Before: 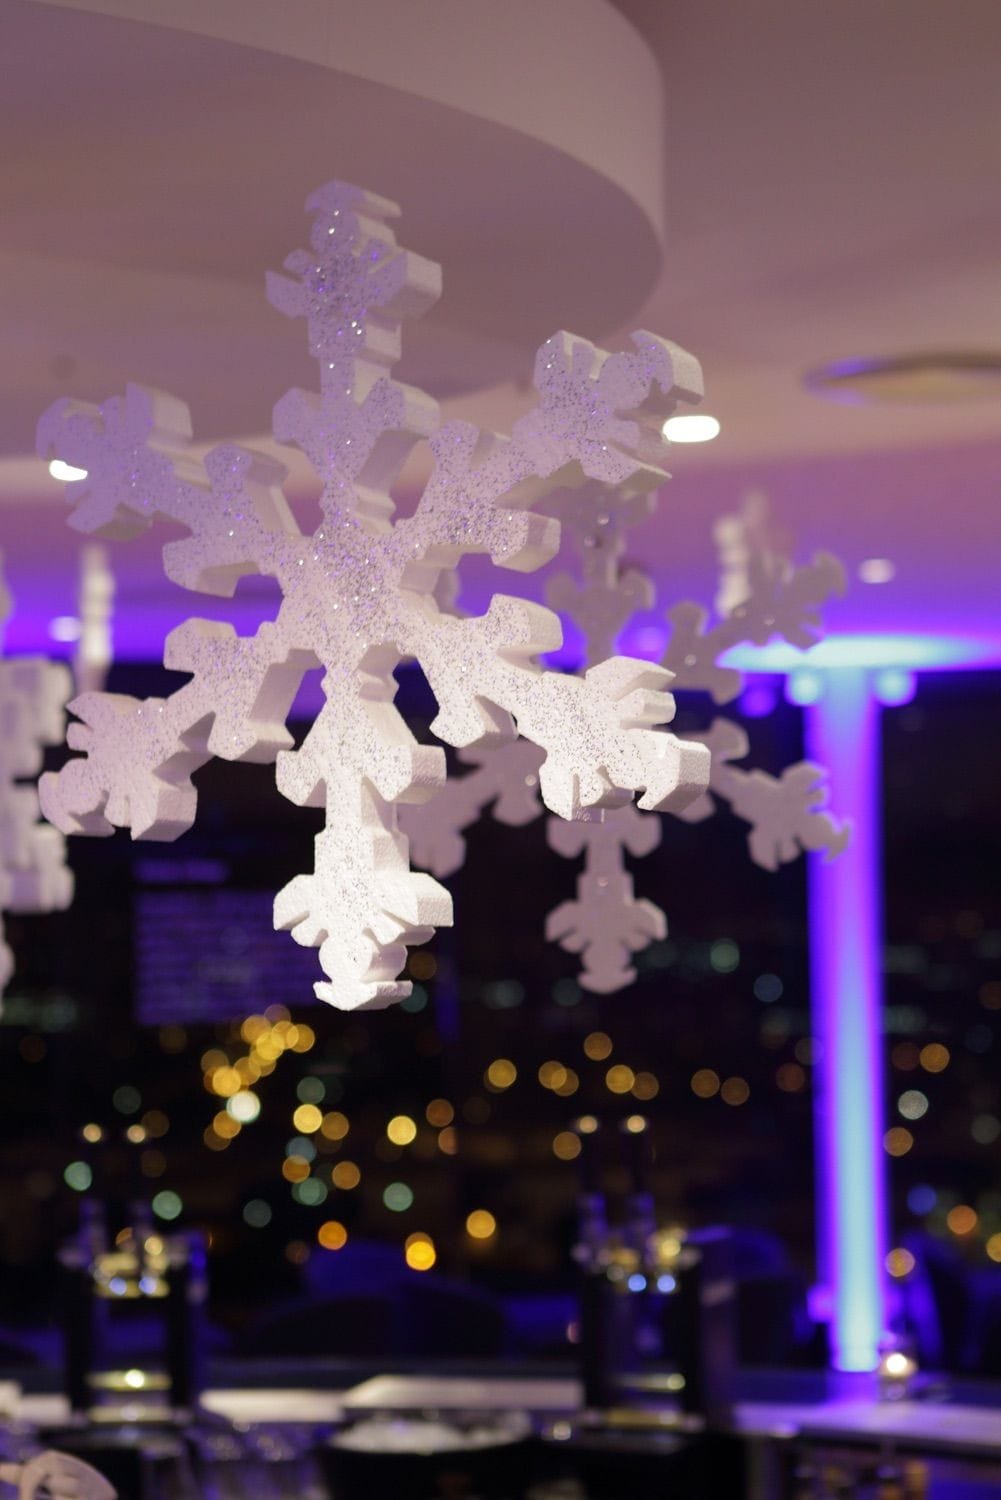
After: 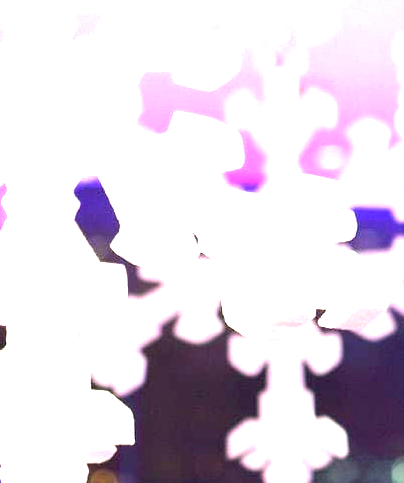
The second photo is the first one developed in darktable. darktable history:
exposure: exposure 2.992 EV, compensate highlight preservation false
crop: left 31.906%, top 32.183%, right 27.64%, bottom 35.559%
